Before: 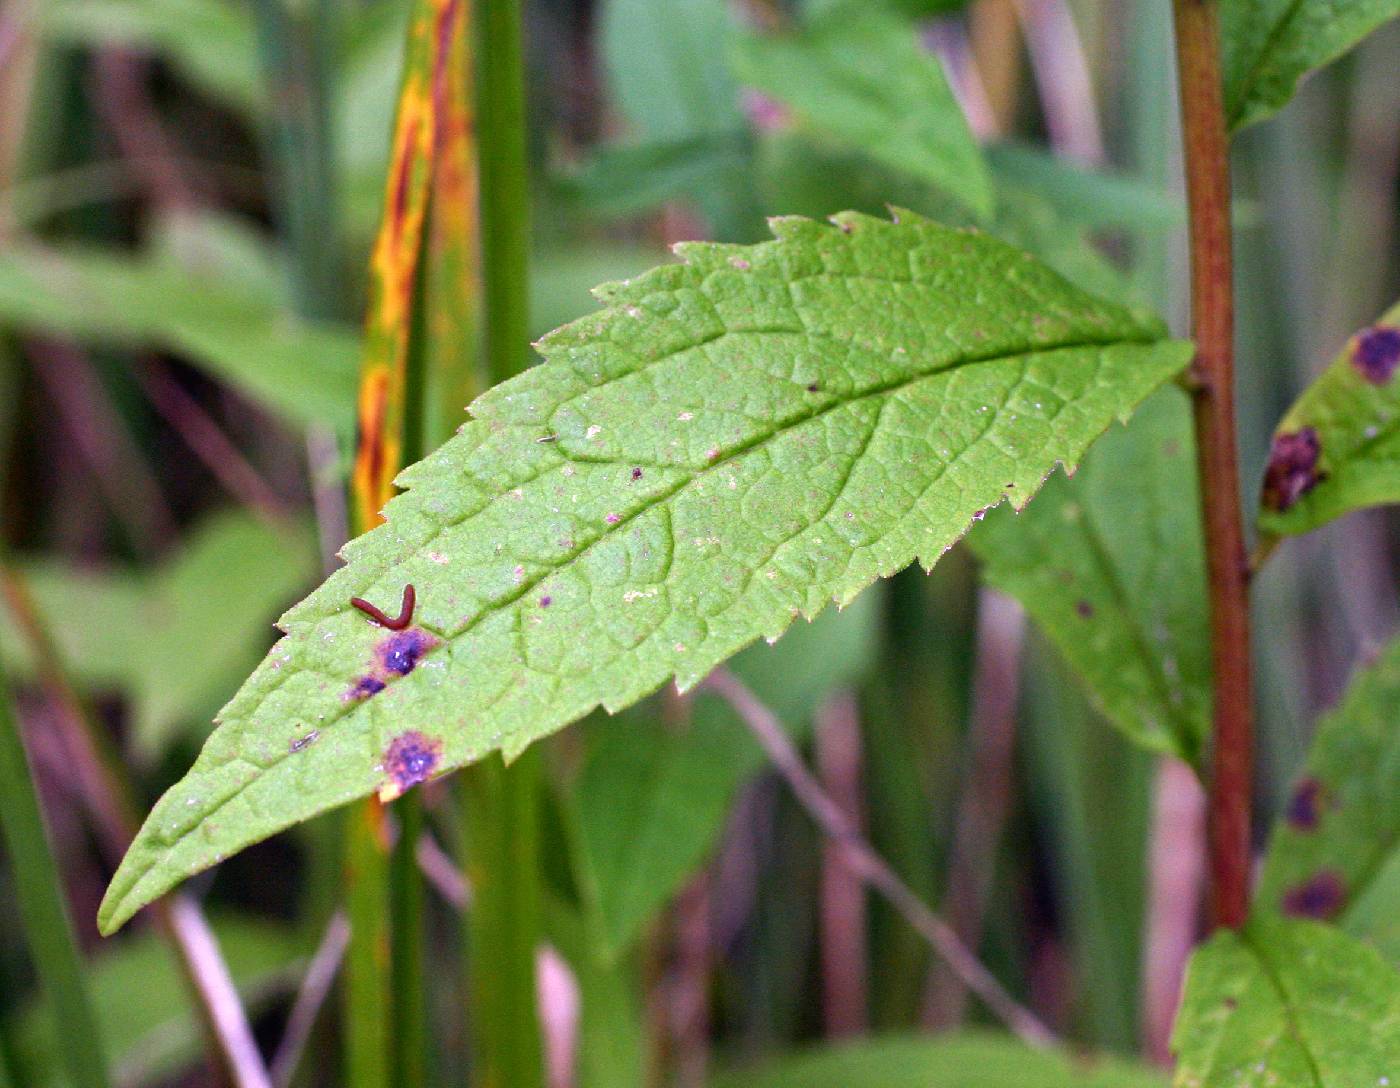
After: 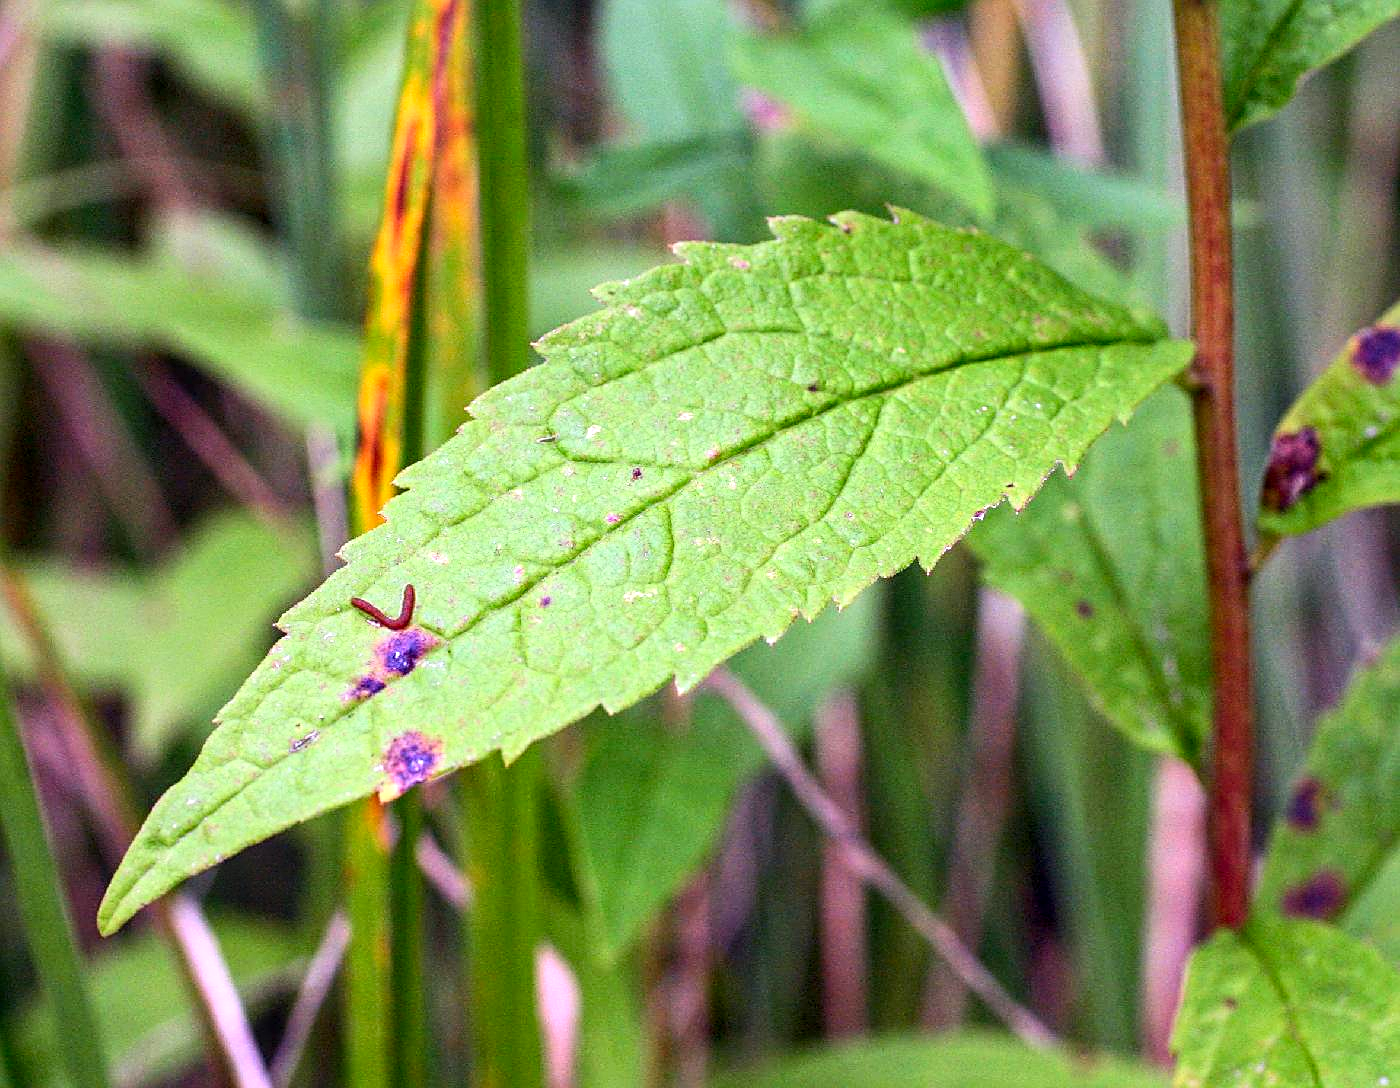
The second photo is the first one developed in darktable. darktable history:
contrast brightness saturation: contrast 0.201, brightness 0.161, saturation 0.225
sharpen: amount 0.493
local contrast: on, module defaults
